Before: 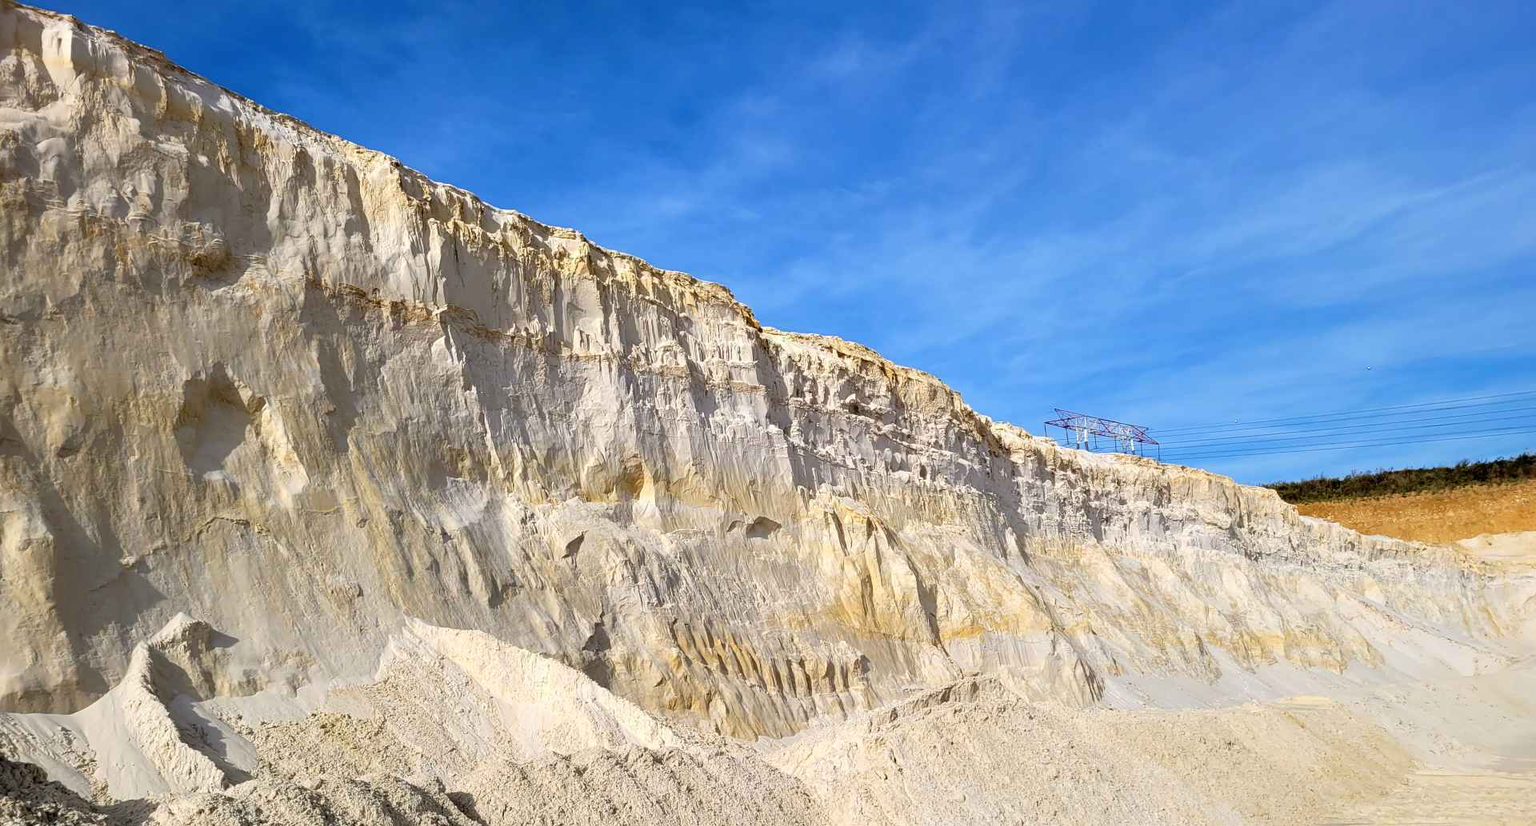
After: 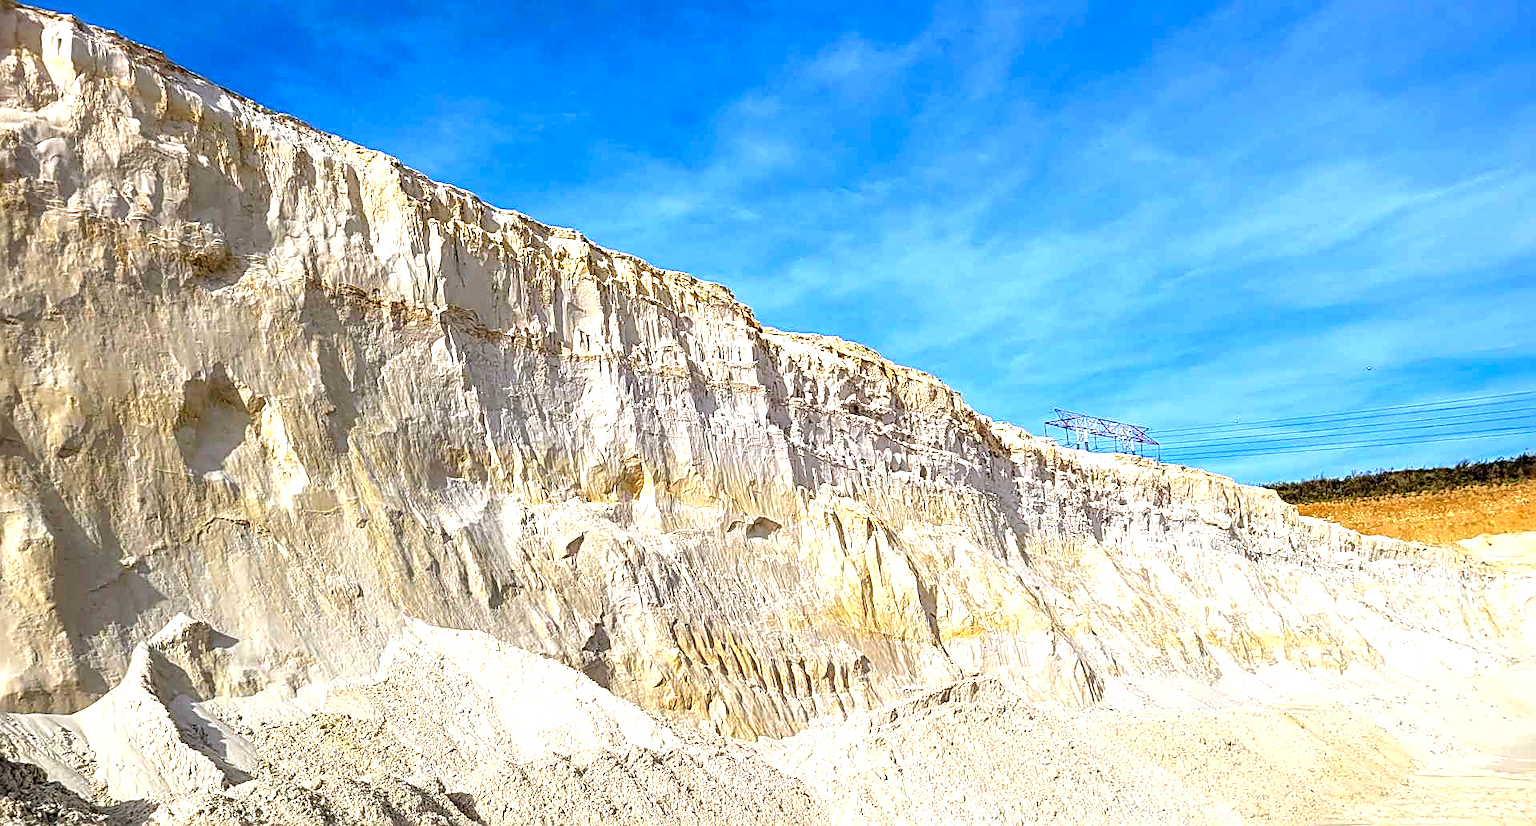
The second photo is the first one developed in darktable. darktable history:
tone equalizer: edges refinement/feathering 500, mask exposure compensation -1.57 EV, preserve details no
contrast brightness saturation: saturation 0.123
exposure: black level correction 0, exposure 0.695 EV, compensate highlight preservation false
sharpen: radius 2.632, amount 0.667
local contrast: detail 130%
